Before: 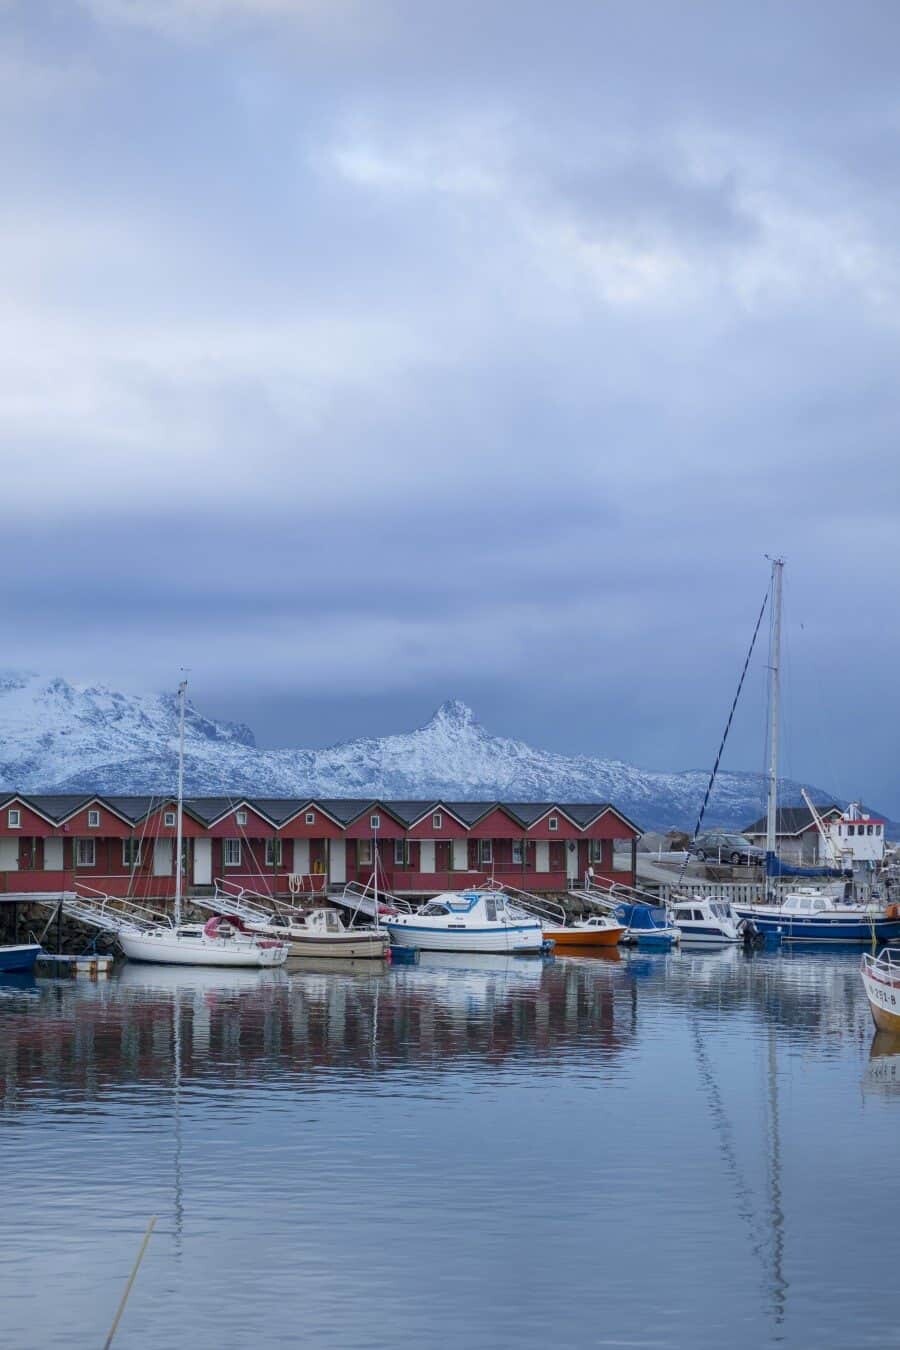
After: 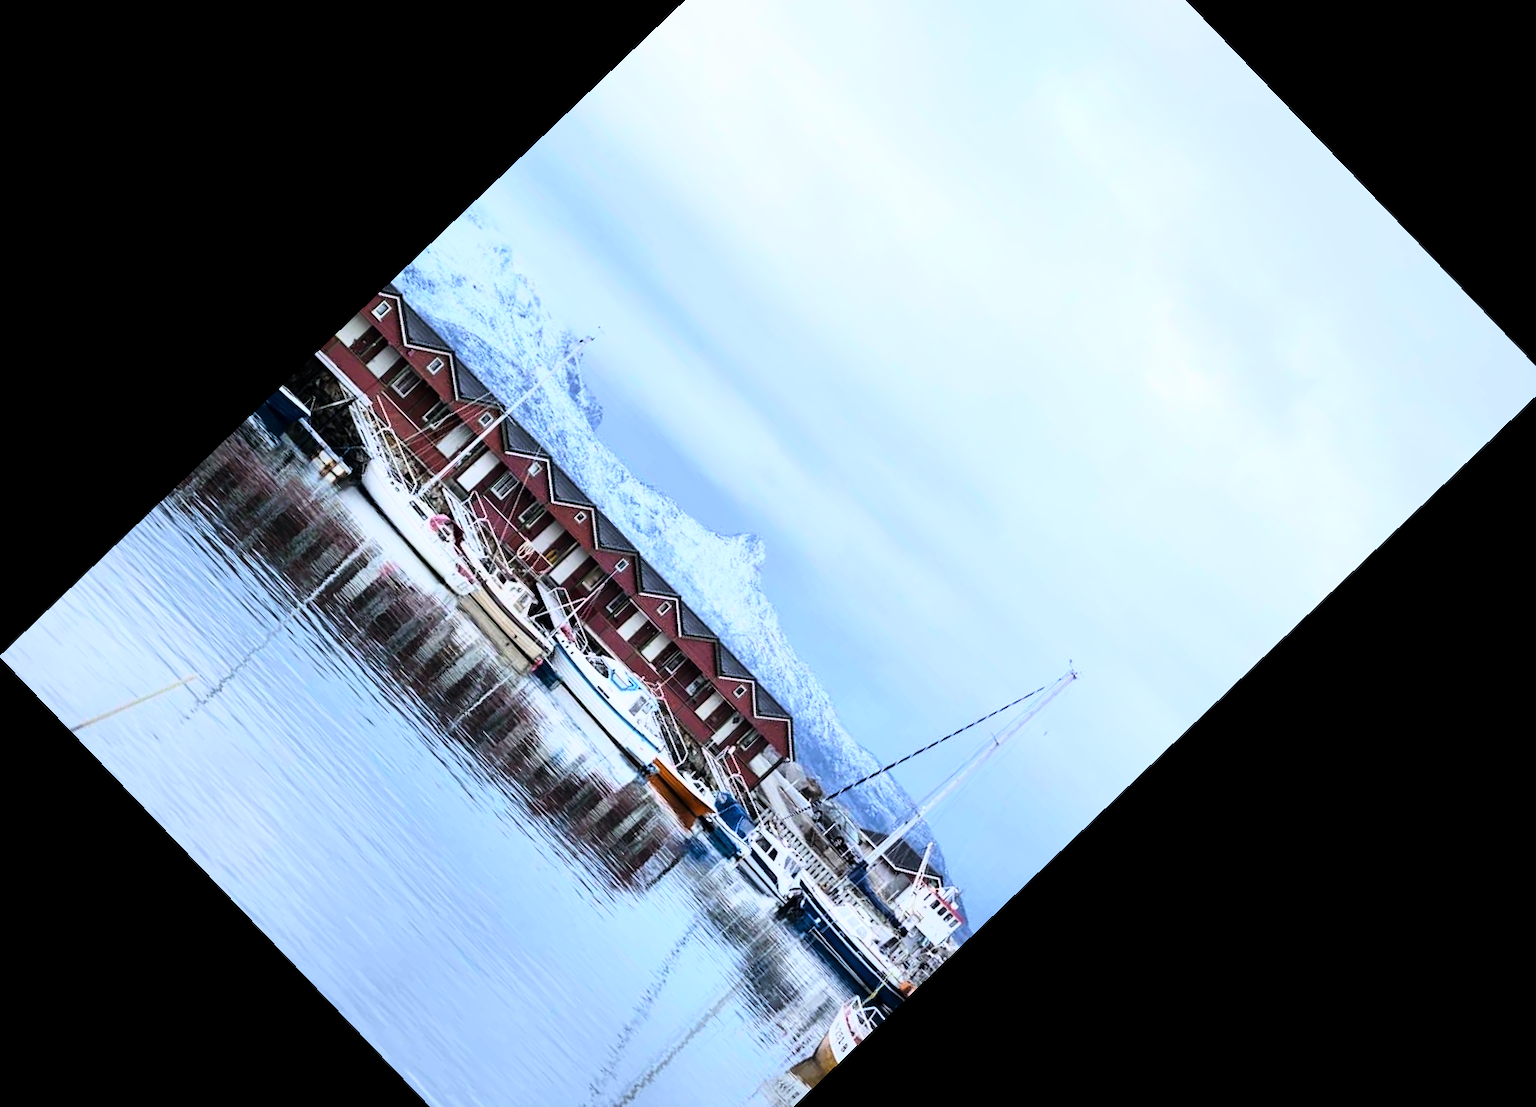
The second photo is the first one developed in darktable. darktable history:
rgb curve: curves: ch0 [(0, 0) (0.21, 0.15) (0.24, 0.21) (0.5, 0.75) (0.75, 0.96) (0.89, 0.99) (1, 1)]; ch1 [(0, 0.02) (0.21, 0.13) (0.25, 0.2) (0.5, 0.67) (0.75, 0.9) (0.89, 0.97) (1, 1)]; ch2 [(0, 0.02) (0.21, 0.13) (0.25, 0.2) (0.5, 0.67) (0.75, 0.9) (0.89, 0.97) (1, 1)], compensate middle gray true
crop and rotate: angle -46.26°, top 16.234%, right 0.912%, bottom 11.704%
